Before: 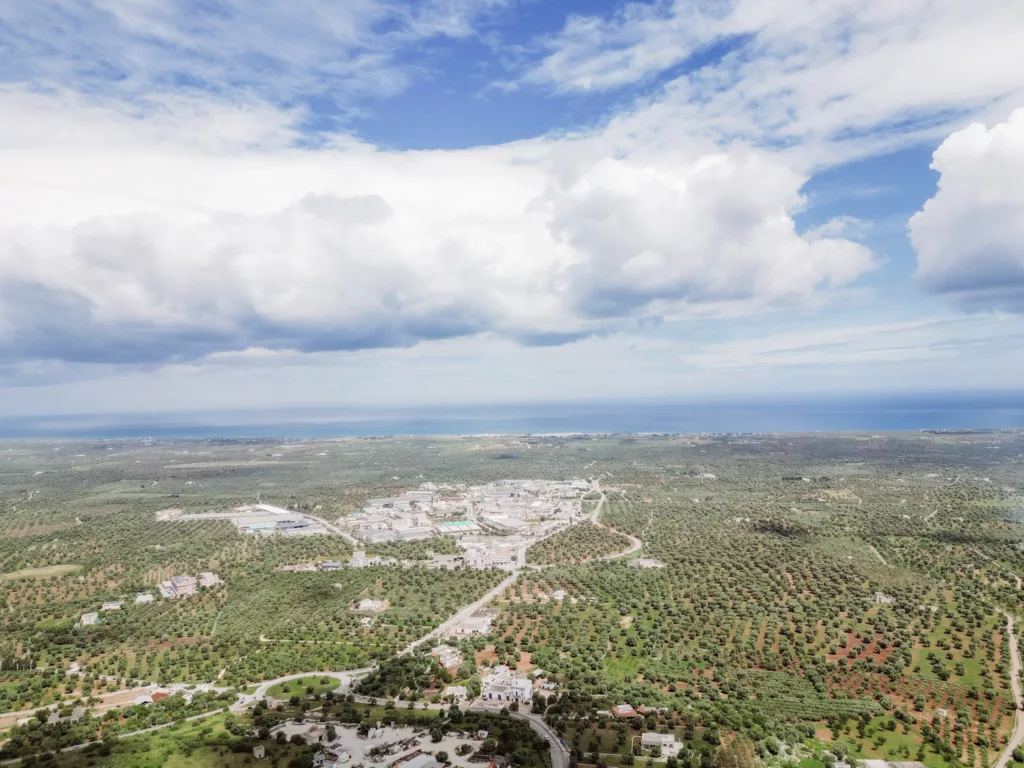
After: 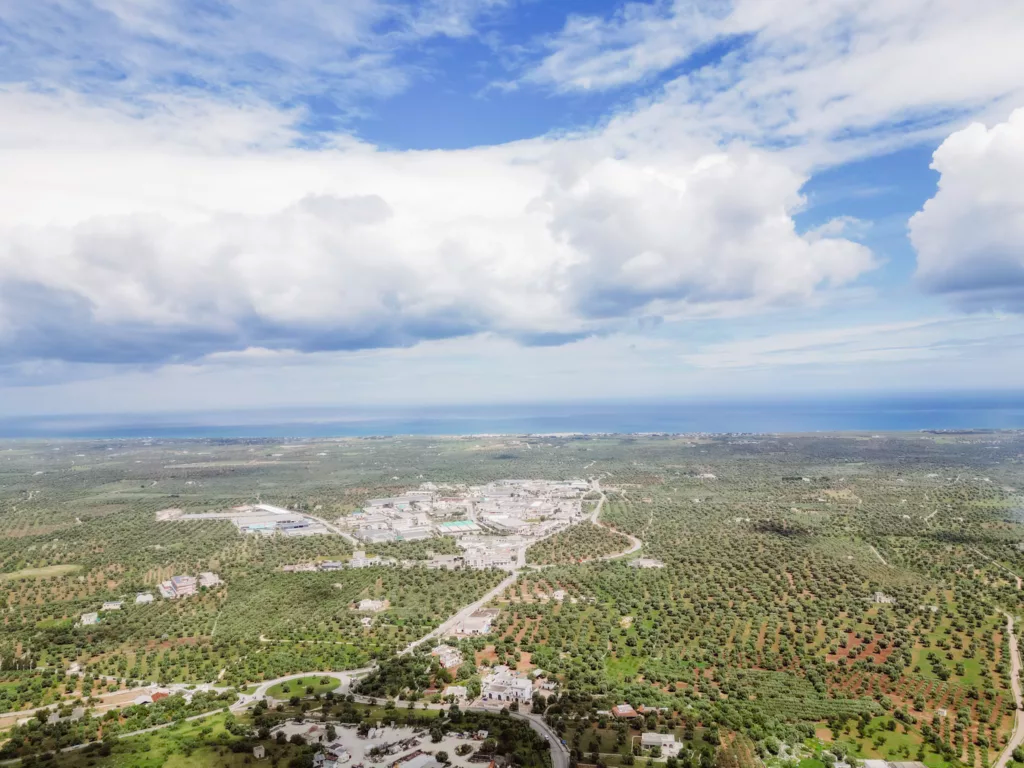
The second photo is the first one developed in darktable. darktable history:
color balance rgb: linear chroma grading › global chroma 8.361%, perceptual saturation grading › global saturation -0.122%, global vibrance 20%
